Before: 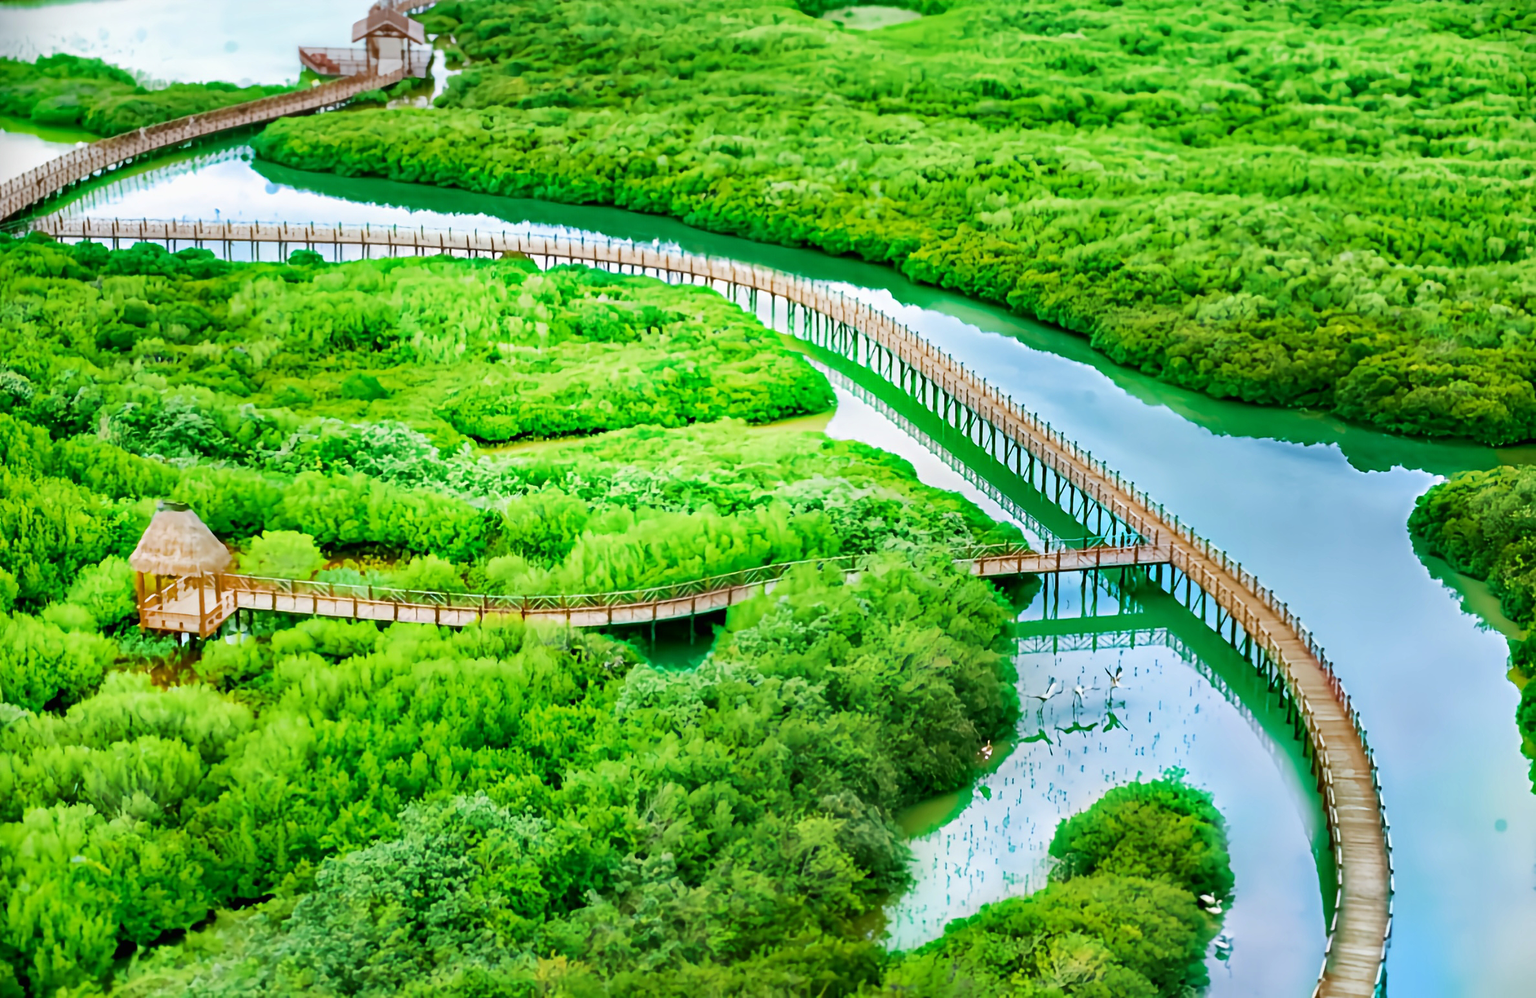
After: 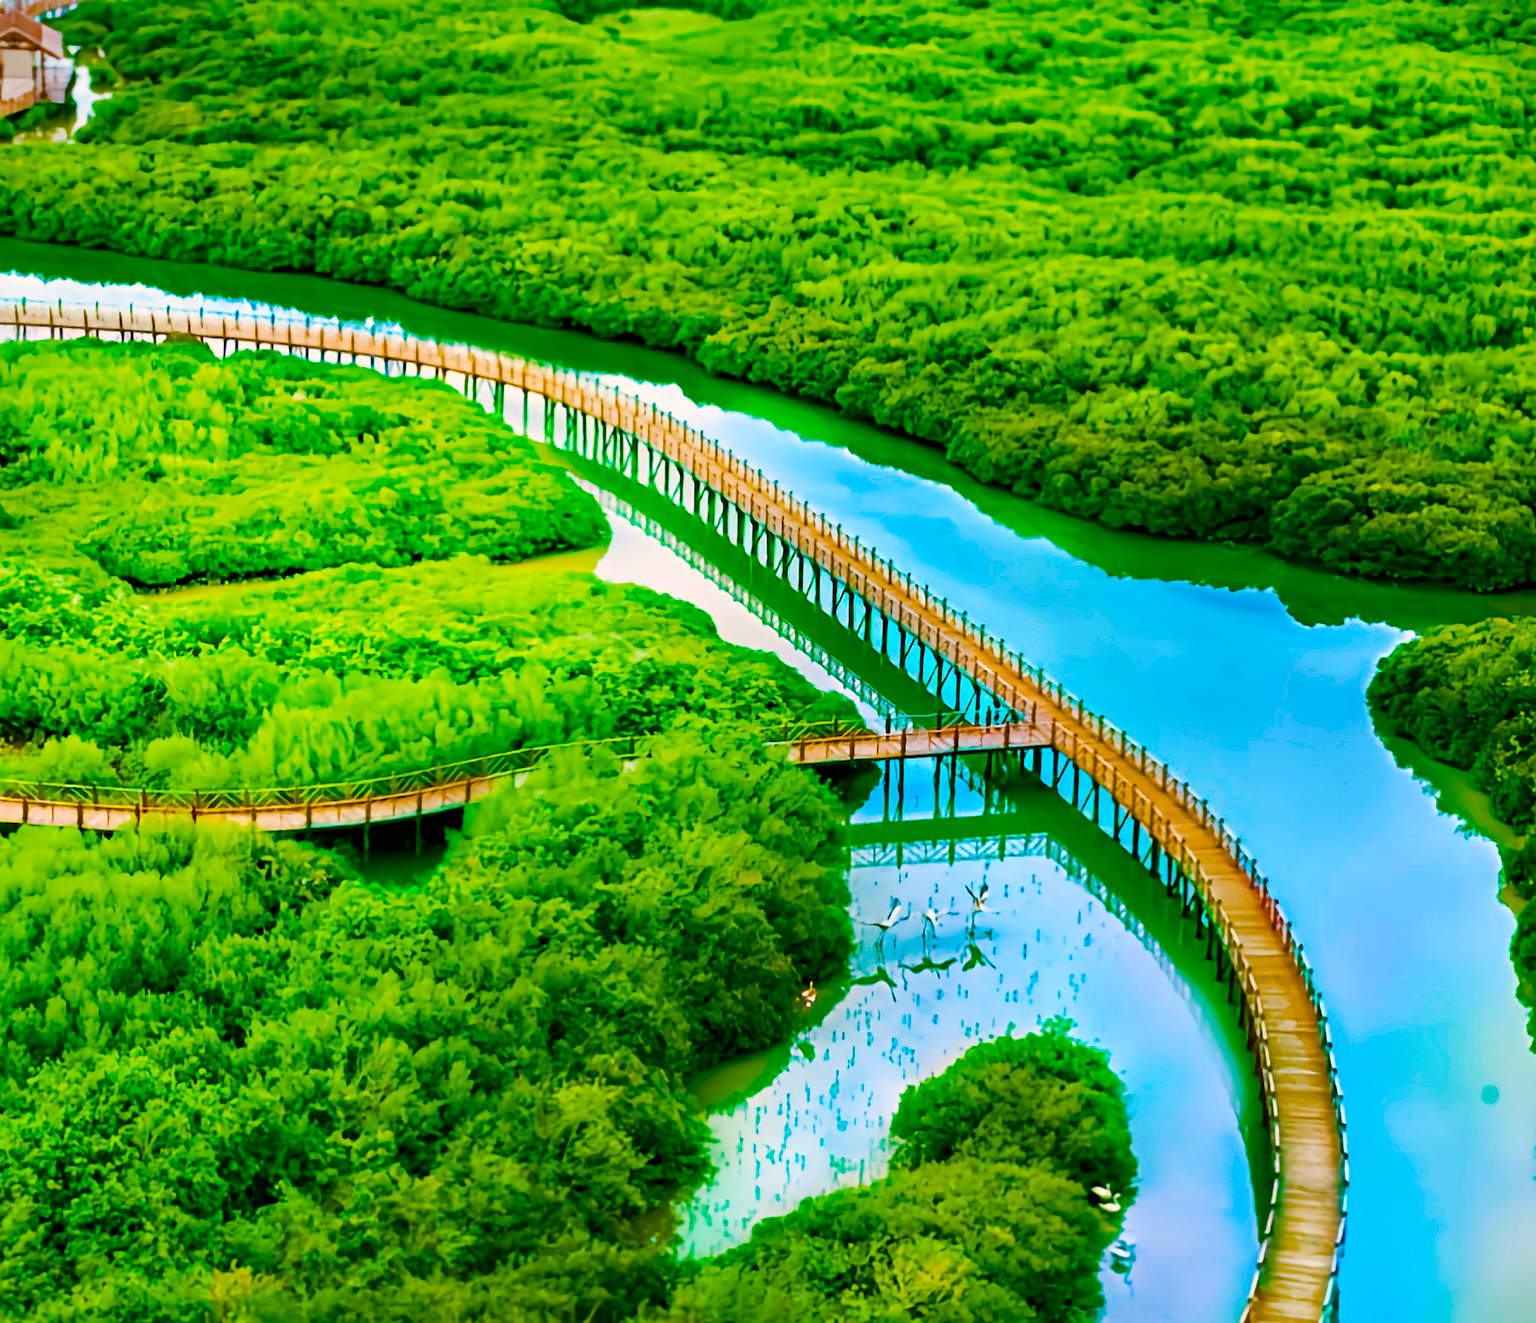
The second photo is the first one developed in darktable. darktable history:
crop and rotate: left 24.545%
color balance rgb: shadows lift › chroma 2.046%, shadows lift › hue 220.43°, highlights gain › chroma 1.709%, highlights gain › hue 57.46°, linear chroma grading › global chroma 9.089%, perceptual saturation grading › global saturation 63.98%, perceptual saturation grading › highlights 59.307%, perceptual saturation grading › mid-tones 49.897%, perceptual saturation grading › shadows 50.207%, global vibrance 20%
exposure: black level correction 0.001, compensate highlight preservation false
